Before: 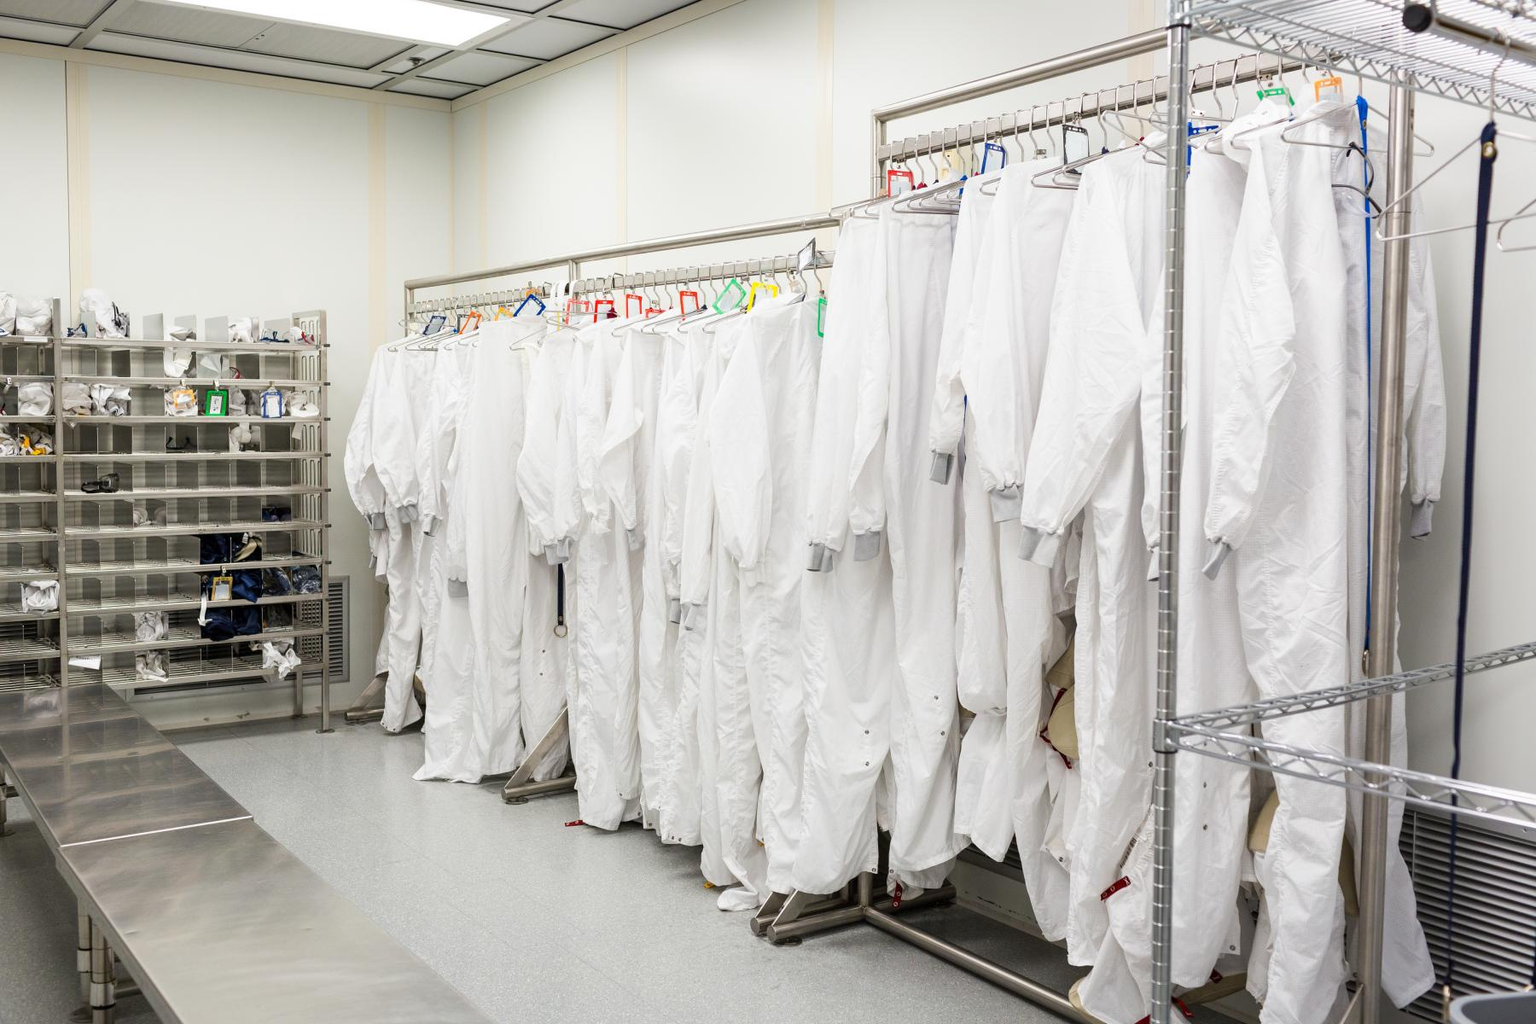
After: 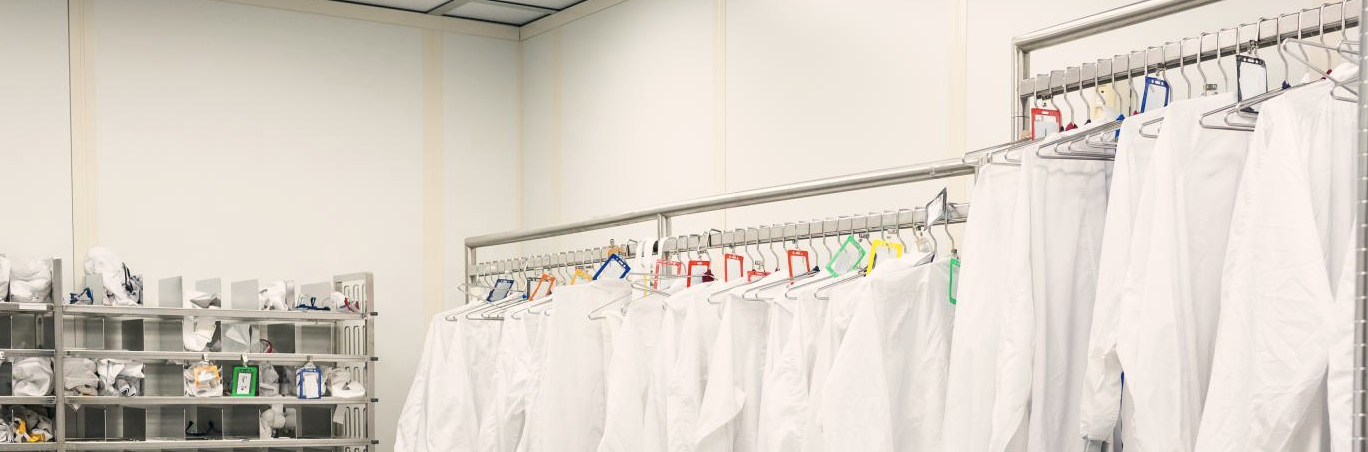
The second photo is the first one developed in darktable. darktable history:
color correction: highlights a* 2.84, highlights b* 5.03, shadows a* -2.25, shadows b* -4.88, saturation 0.819
crop: left 0.52%, top 7.646%, right 23.464%, bottom 54.621%
base curve: preserve colors none
